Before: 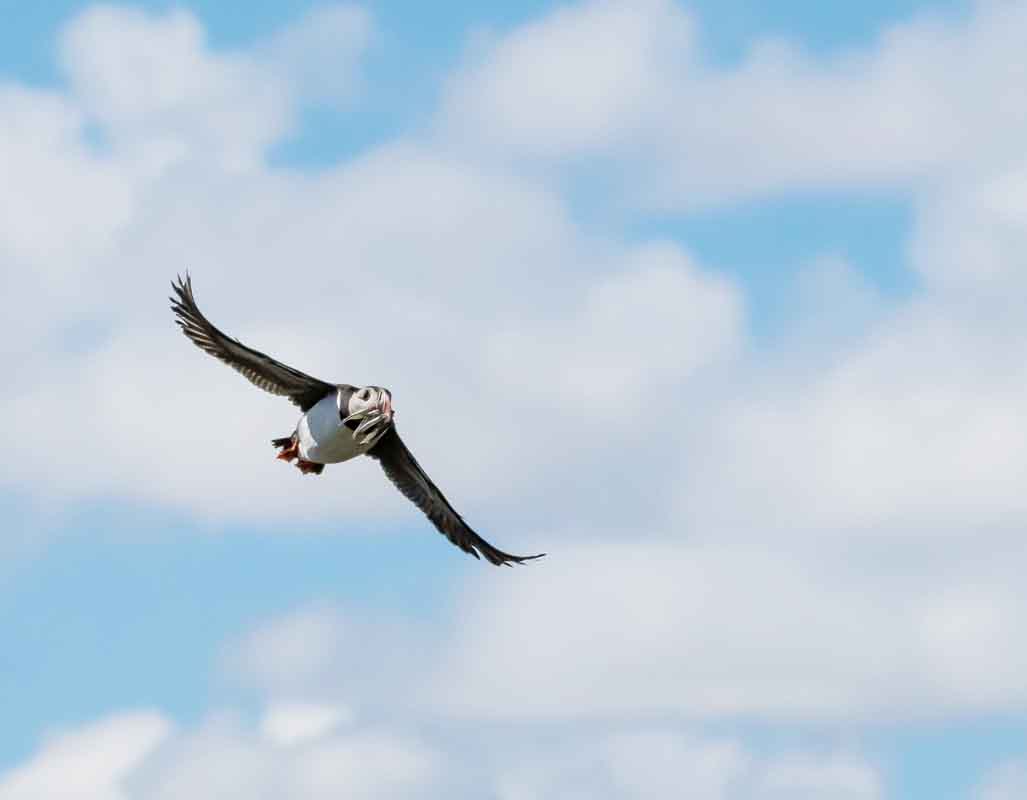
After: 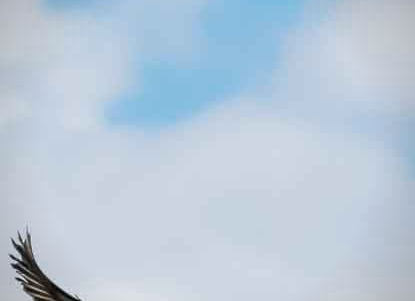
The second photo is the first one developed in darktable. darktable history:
vignetting: brightness -0.402, saturation -0.294
crop: left 15.606%, top 5.425%, right 43.907%, bottom 56.867%
contrast equalizer: y [[0.5 ×6], [0.5 ×6], [0.5, 0.5, 0.501, 0.545, 0.707, 0.863], [0 ×6], [0 ×6]], mix -0.997
